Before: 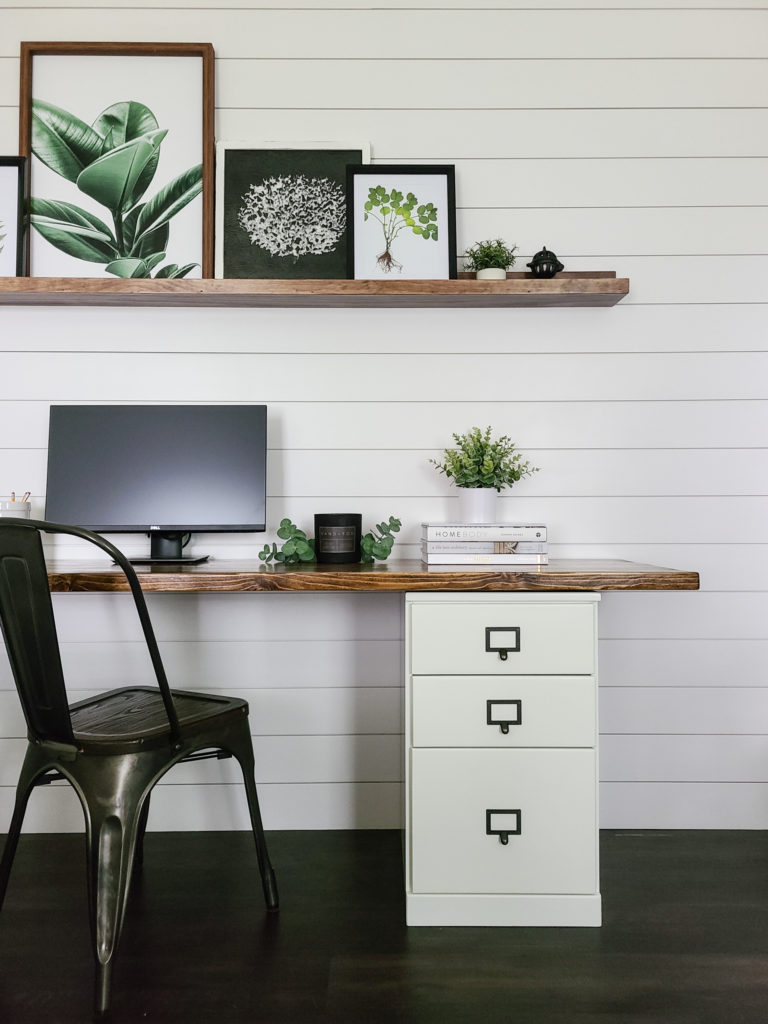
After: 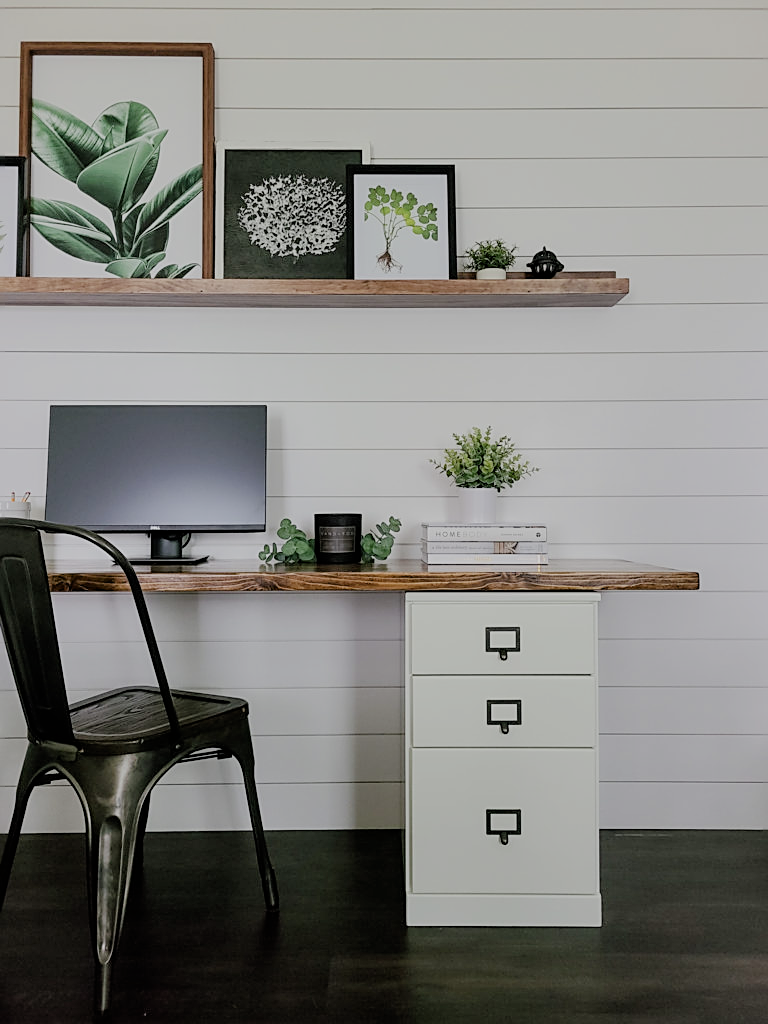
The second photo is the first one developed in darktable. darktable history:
filmic rgb: black relative exposure -6.59 EV, white relative exposure 4.71 EV, hardness 3.13, contrast 0.805
sharpen: on, module defaults
